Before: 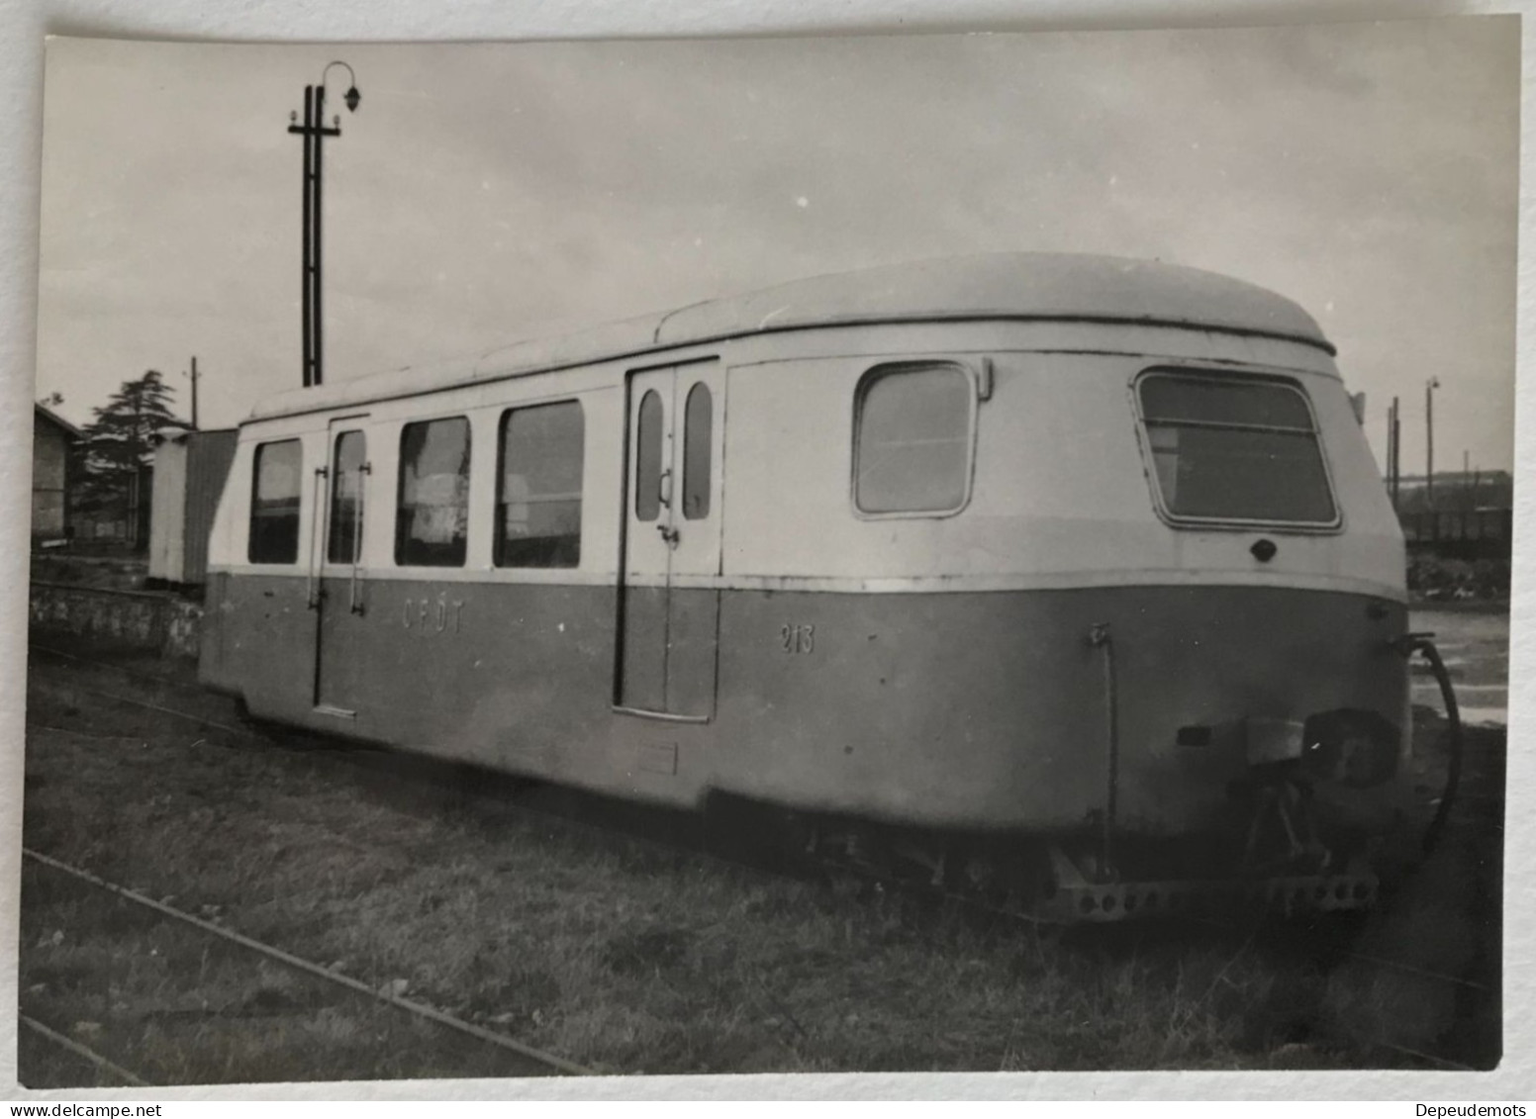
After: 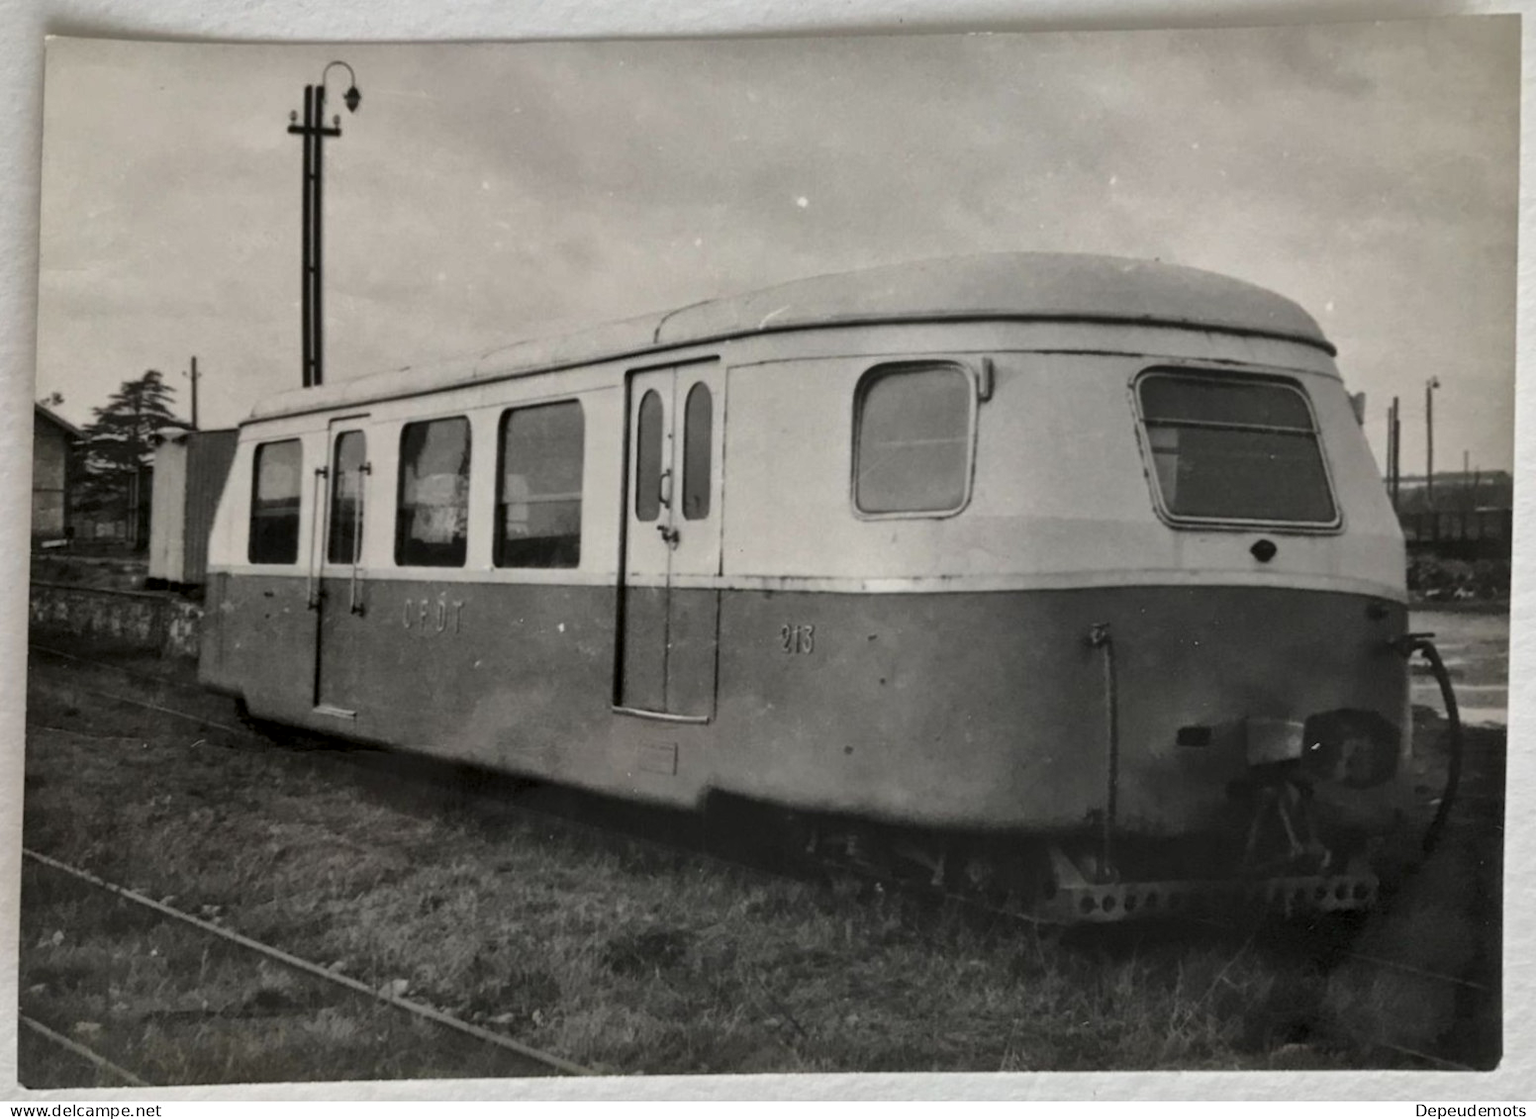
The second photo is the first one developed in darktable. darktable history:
local contrast: mode bilateral grid, contrast 20, coarseness 50, detail 157%, midtone range 0.2
